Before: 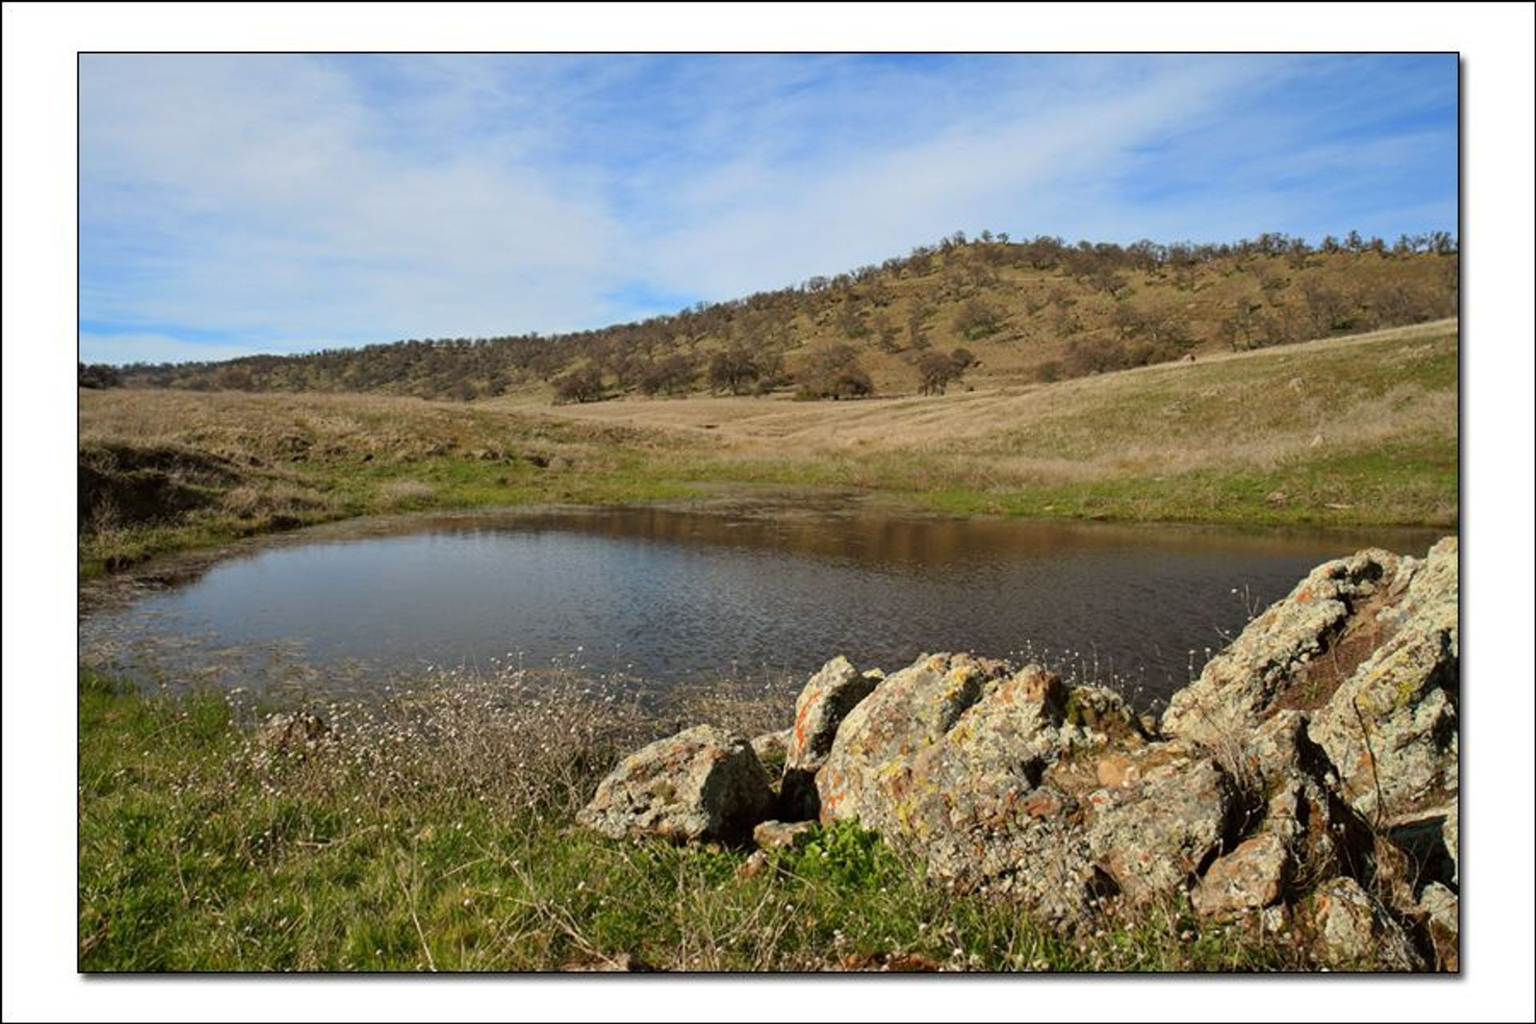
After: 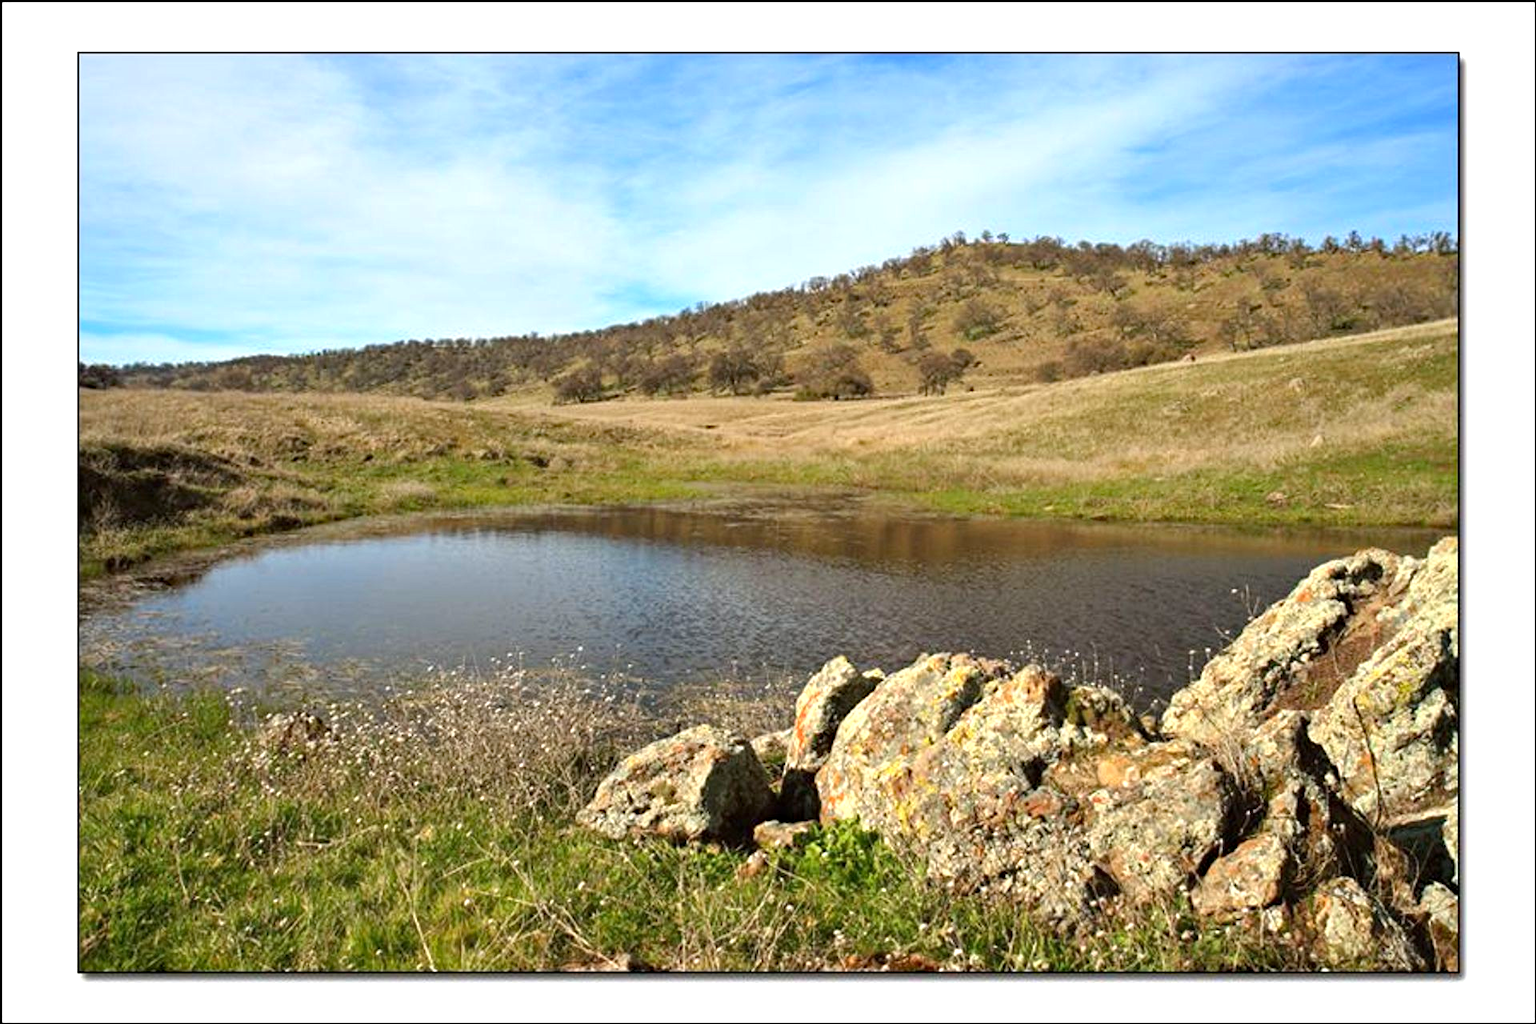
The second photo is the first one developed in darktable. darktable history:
haze removal: compatibility mode true, adaptive false
exposure: exposure 0.762 EV, compensate exposure bias true, compensate highlight preservation false
